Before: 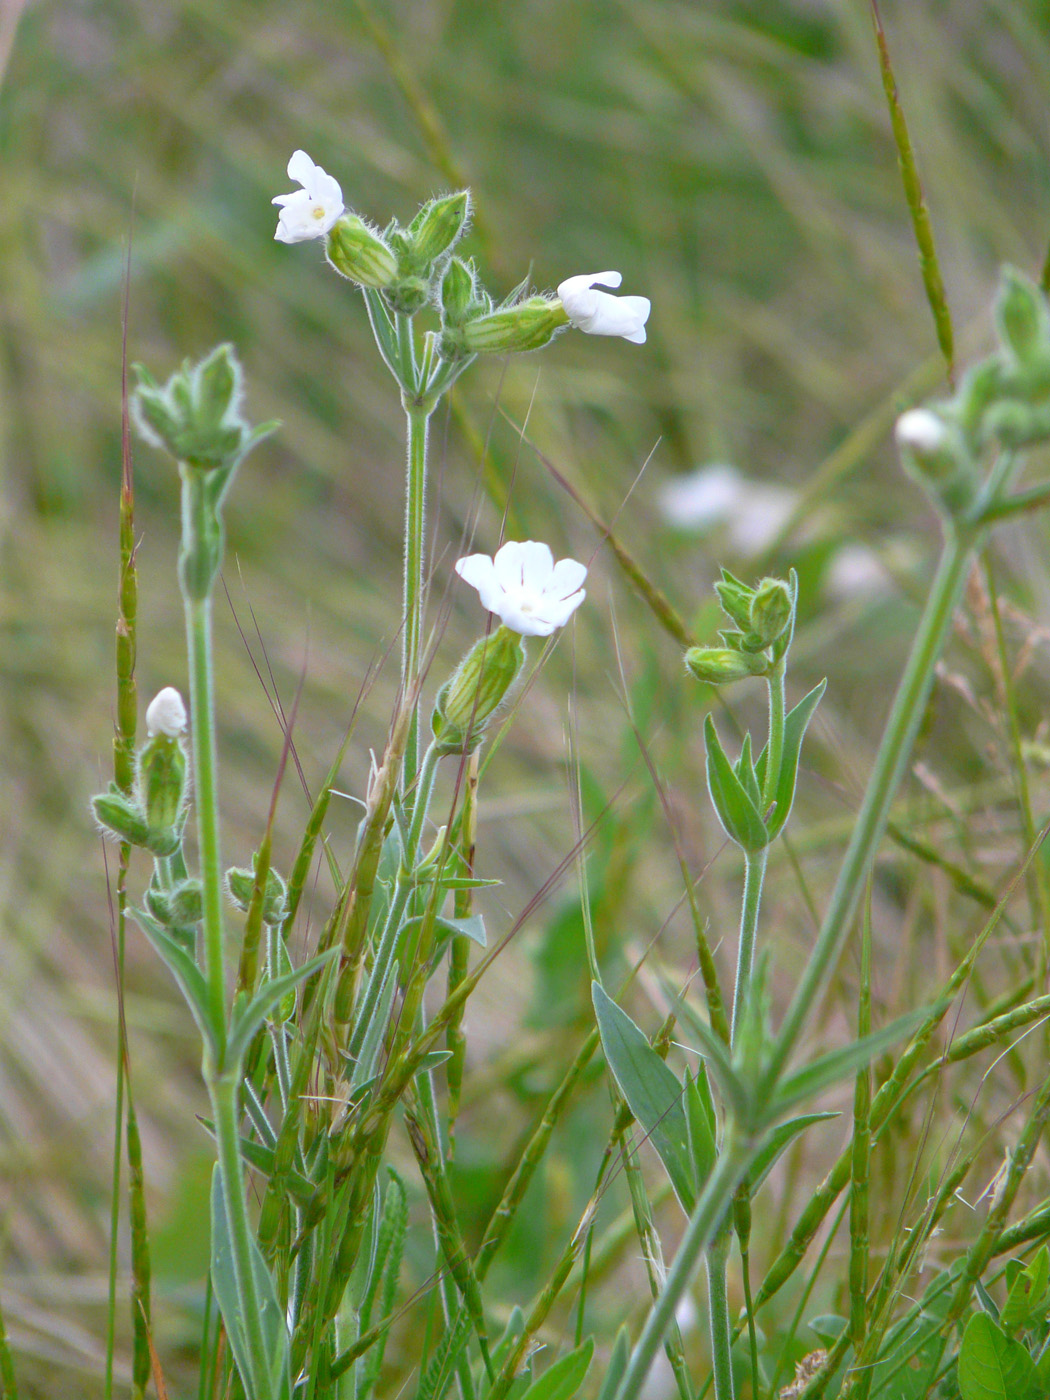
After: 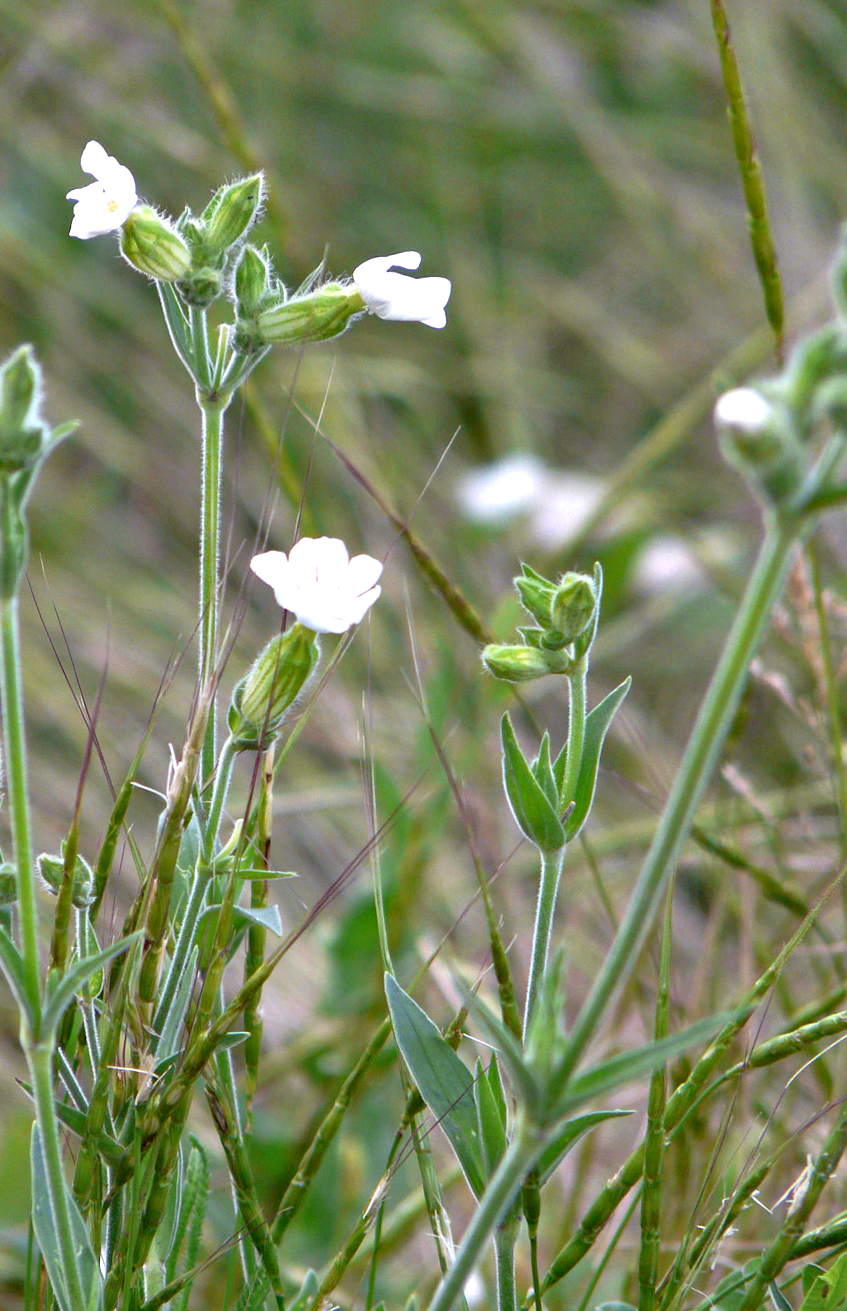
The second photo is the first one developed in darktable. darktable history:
contrast equalizer: octaves 7, y [[0.627 ×6], [0.563 ×6], [0 ×6], [0 ×6], [0 ×6]]
rotate and perspective: rotation 0.062°, lens shift (vertical) 0.115, lens shift (horizontal) -0.133, crop left 0.047, crop right 0.94, crop top 0.061, crop bottom 0.94
color correction: saturation 0.85
crop and rotate: left 14.584%
